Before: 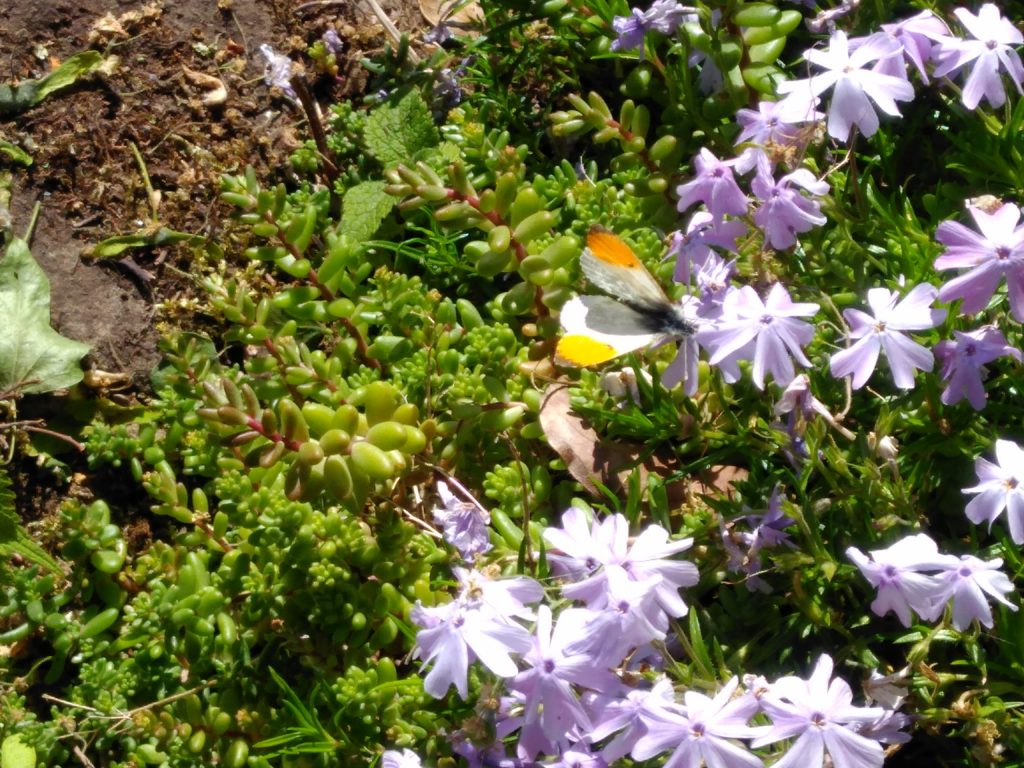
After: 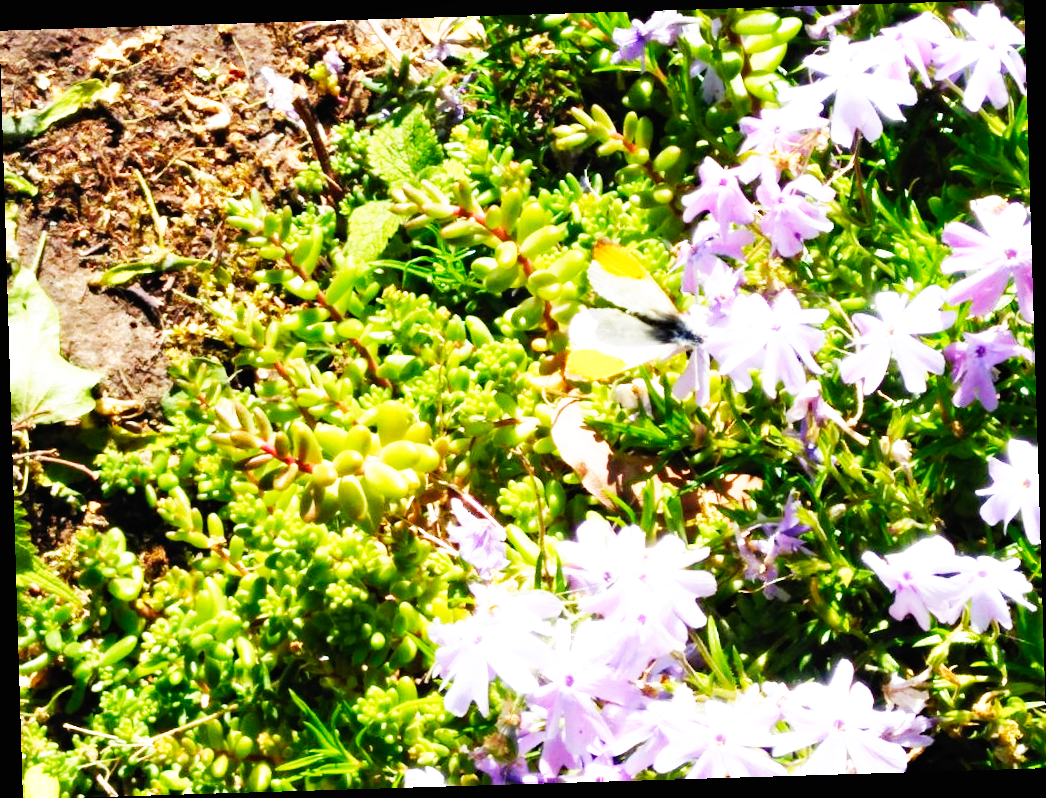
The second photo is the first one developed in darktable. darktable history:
haze removal: compatibility mode true, adaptive false
base curve: curves: ch0 [(0, 0) (0.007, 0.004) (0.027, 0.03) (0.046, 0.07) (0.207, 0.54) (0.442, 0.872) (0.673, 0.972) (1, 1)], preserve colors none
local contrast: mode bilateral grid, contrast 100, coarseness 100, detail 94%, midtone range 0.2
exposure: black level correction 0, exposure 0.7 EV, compensate exposure bias true, compensate highlight preservation false
rotate and perspective: rotation -1.75°, automatic cropping off
